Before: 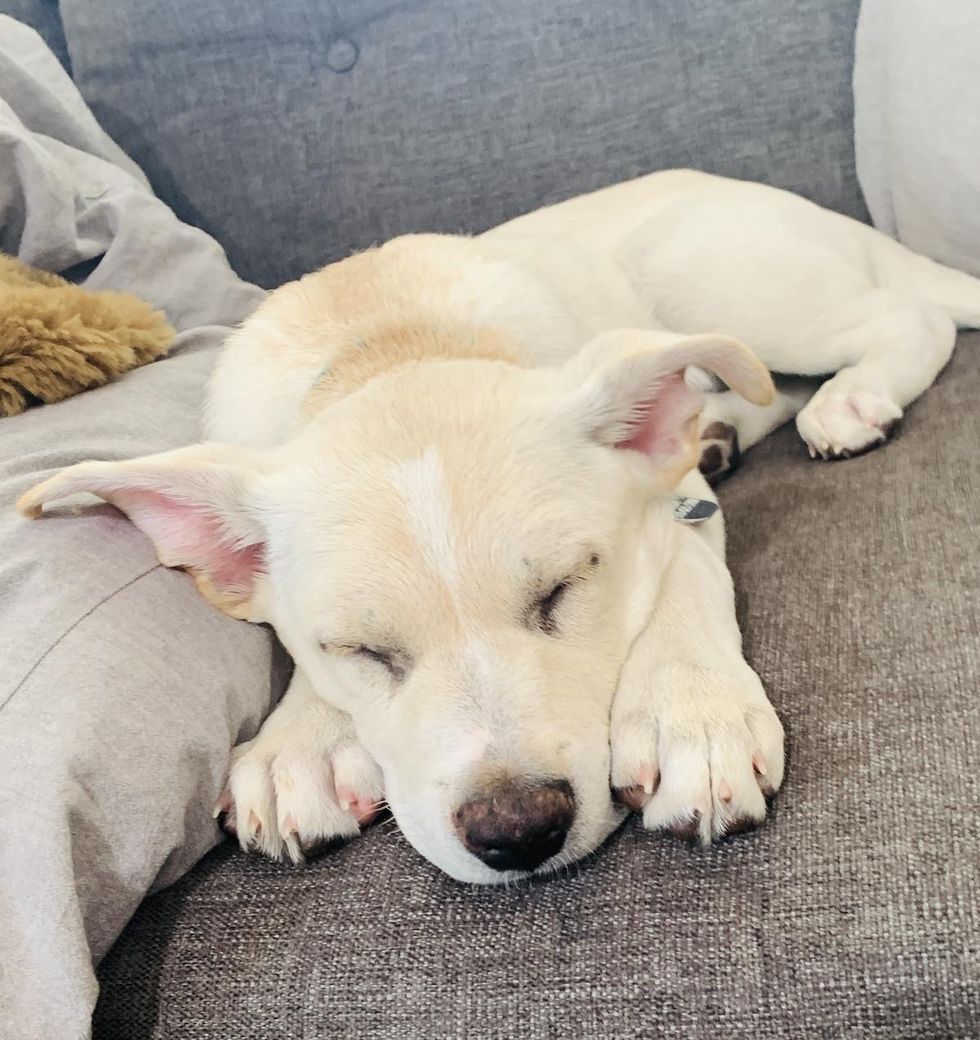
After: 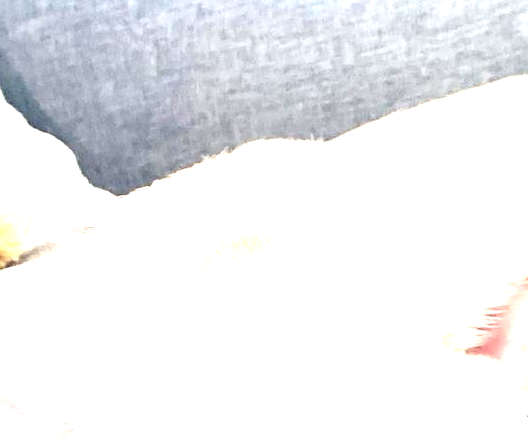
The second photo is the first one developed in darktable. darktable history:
exposure: black level correction 0.001, exposure 1.84 EV, compensate highlight preservation false
crop: left 15.306%, top 9.065%, right 30.789%, bottom 48.638%
